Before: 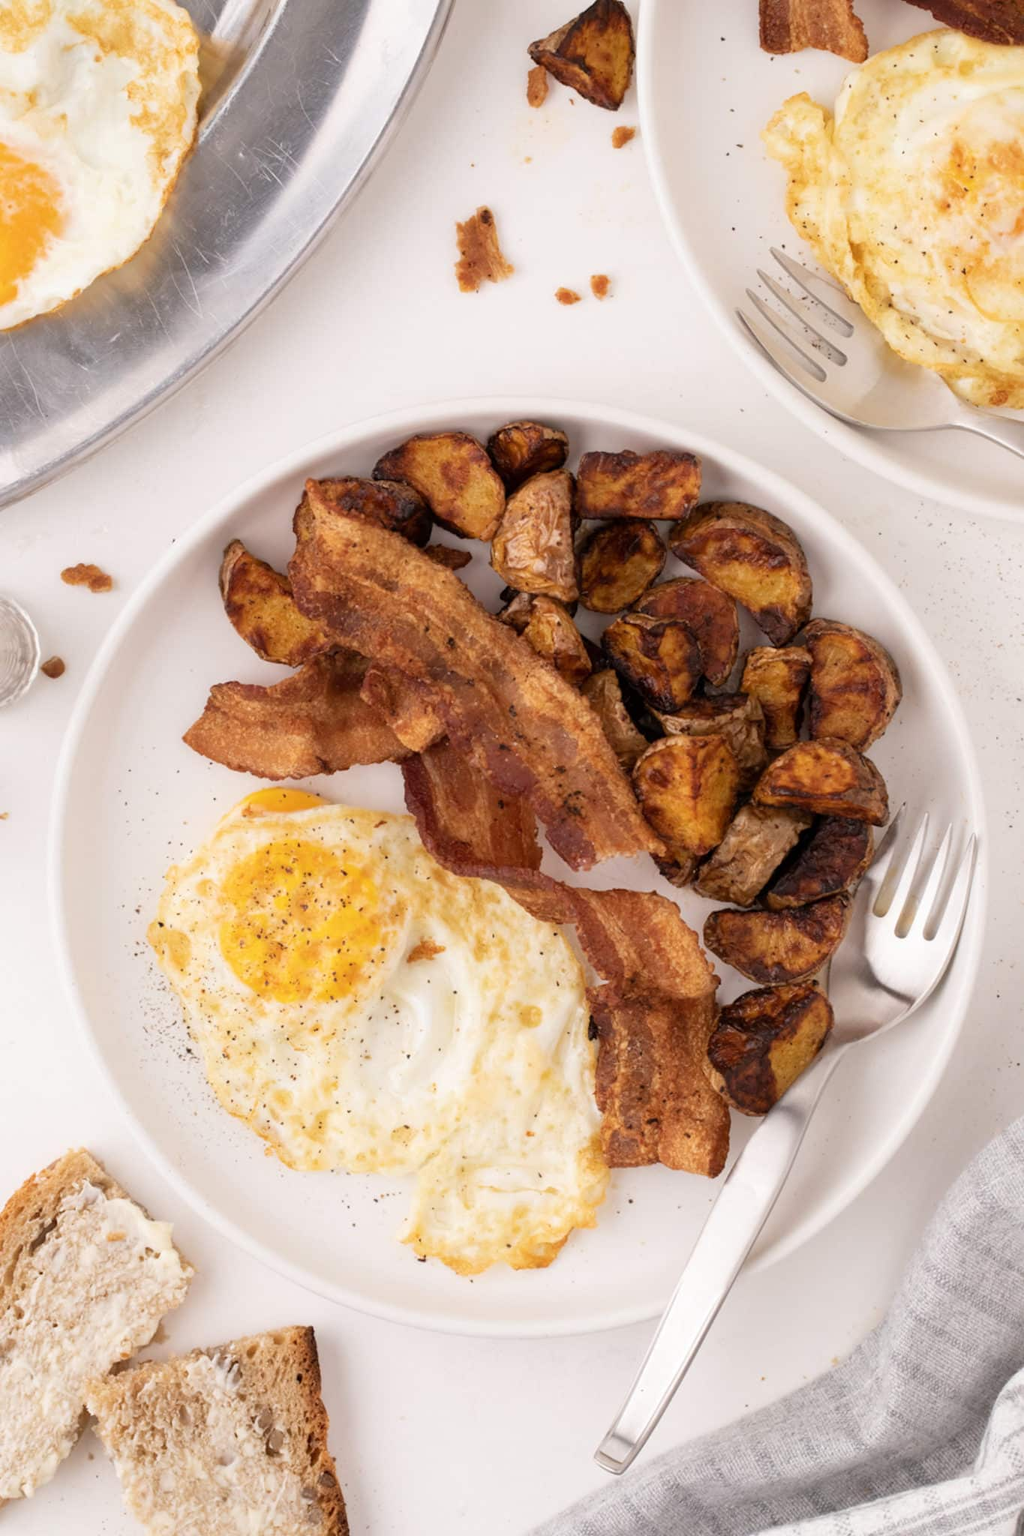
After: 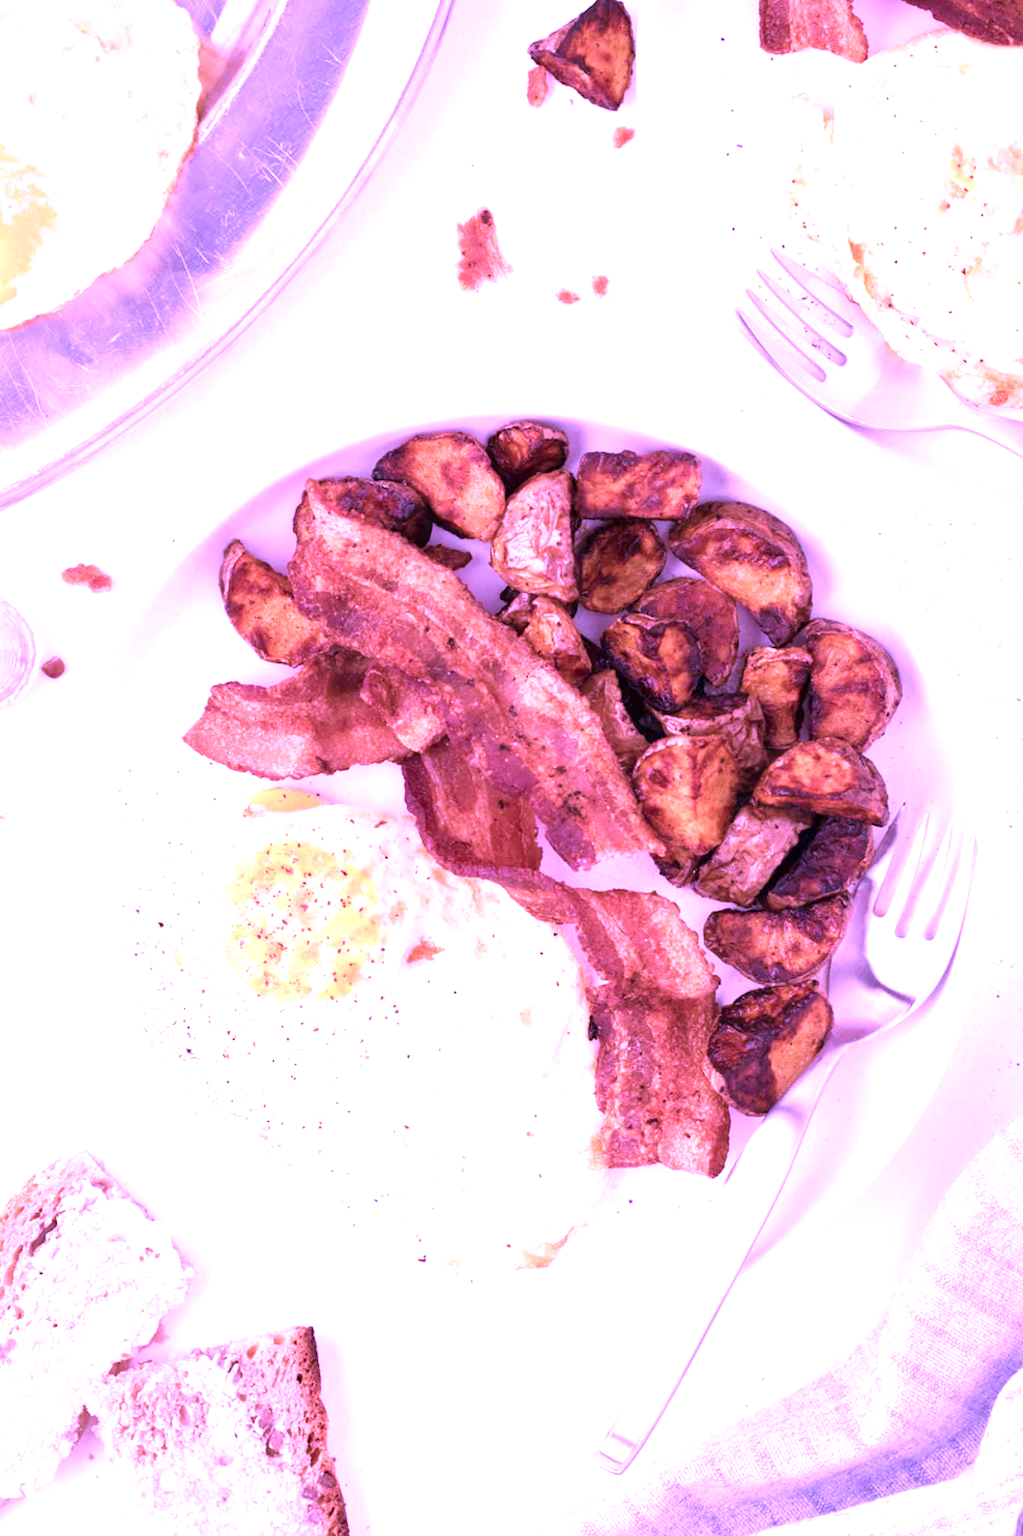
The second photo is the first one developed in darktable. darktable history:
velvia: on, module defaults
color calibration: illuminant custom, x 0.38, y 0.481, temperature 4451.76 K, gamut compression 0.971
exposure: black level correction 0, exposure 1.121 EV, compensate highlight preservation false
